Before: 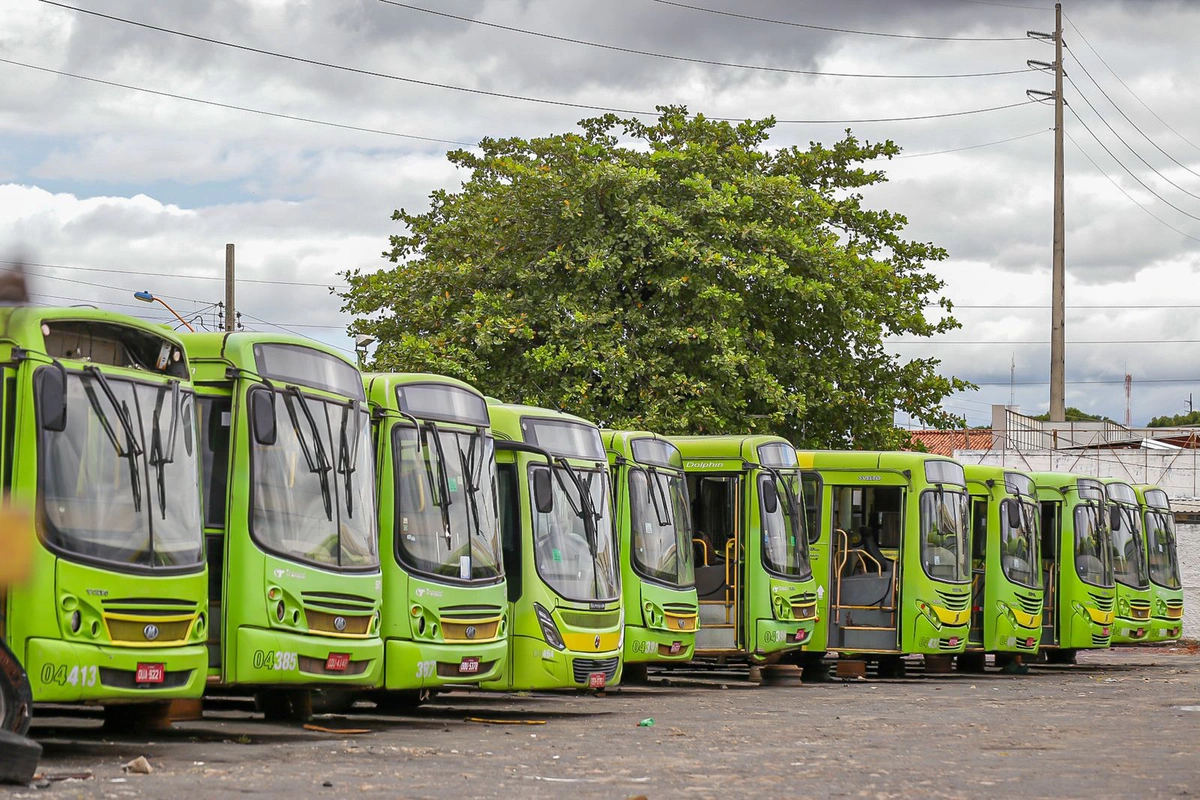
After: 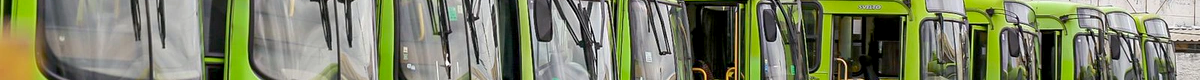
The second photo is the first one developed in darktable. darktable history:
exposure: black level correction 0.007, exposure 0.159 EV, compensate highlight preservation false
crop and rotate: top 59.084%, bottom 30.916%
